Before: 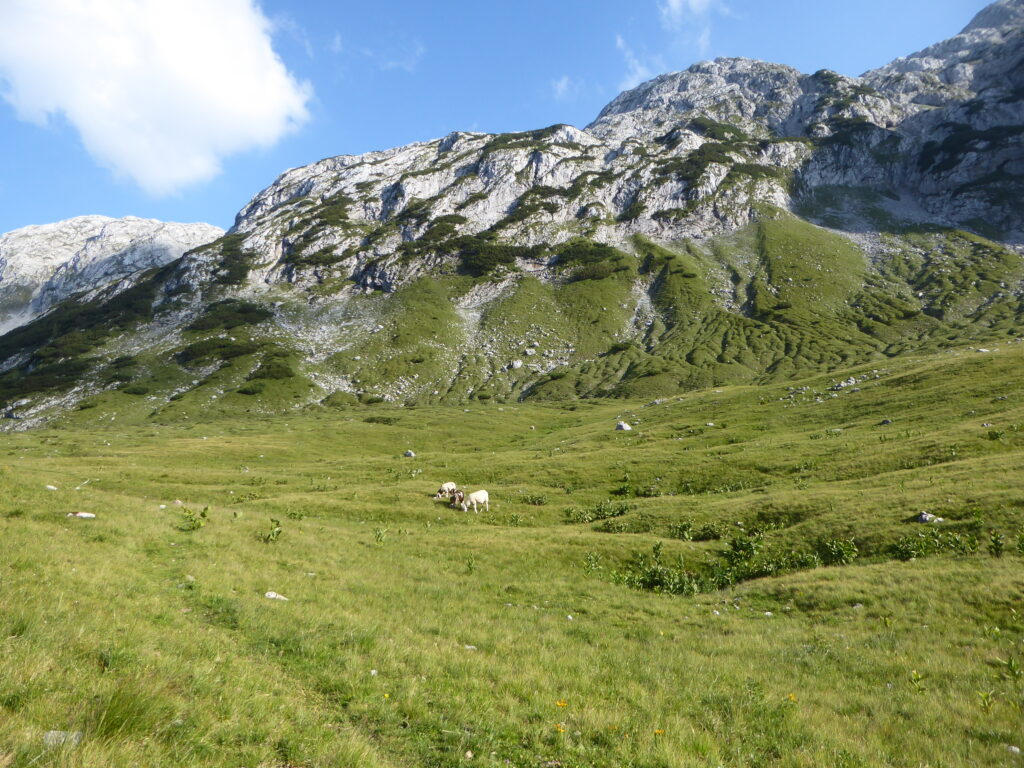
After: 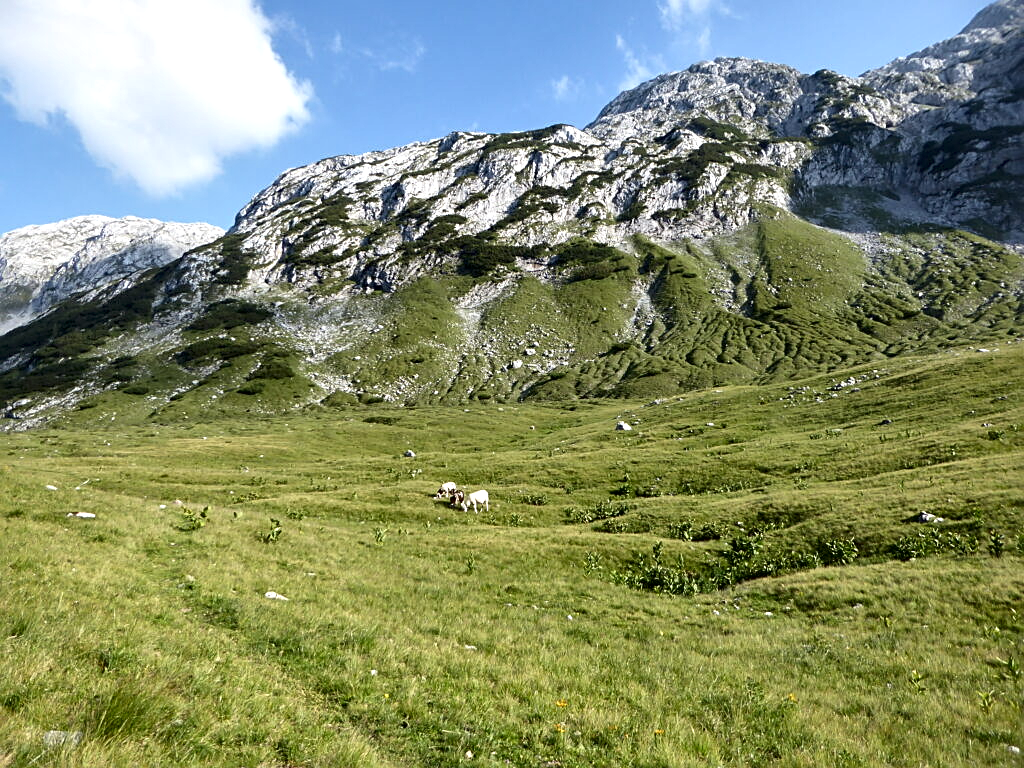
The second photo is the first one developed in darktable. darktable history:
local contrast: mode bilateral grid, contrast 20, coarseness 50, detail 129%, midtone range 0.2
contrast equalizer: octaves 7, y [[0.546, 0.552, 0.554, 0.554, 0.552, 0.546], [0.5 ×6], [0.5 ×6], [0 ×6], [0 ×6]]
sharpen: on, module defaults
exposure: compensate exposure bias true, compensate highlight preservation false
